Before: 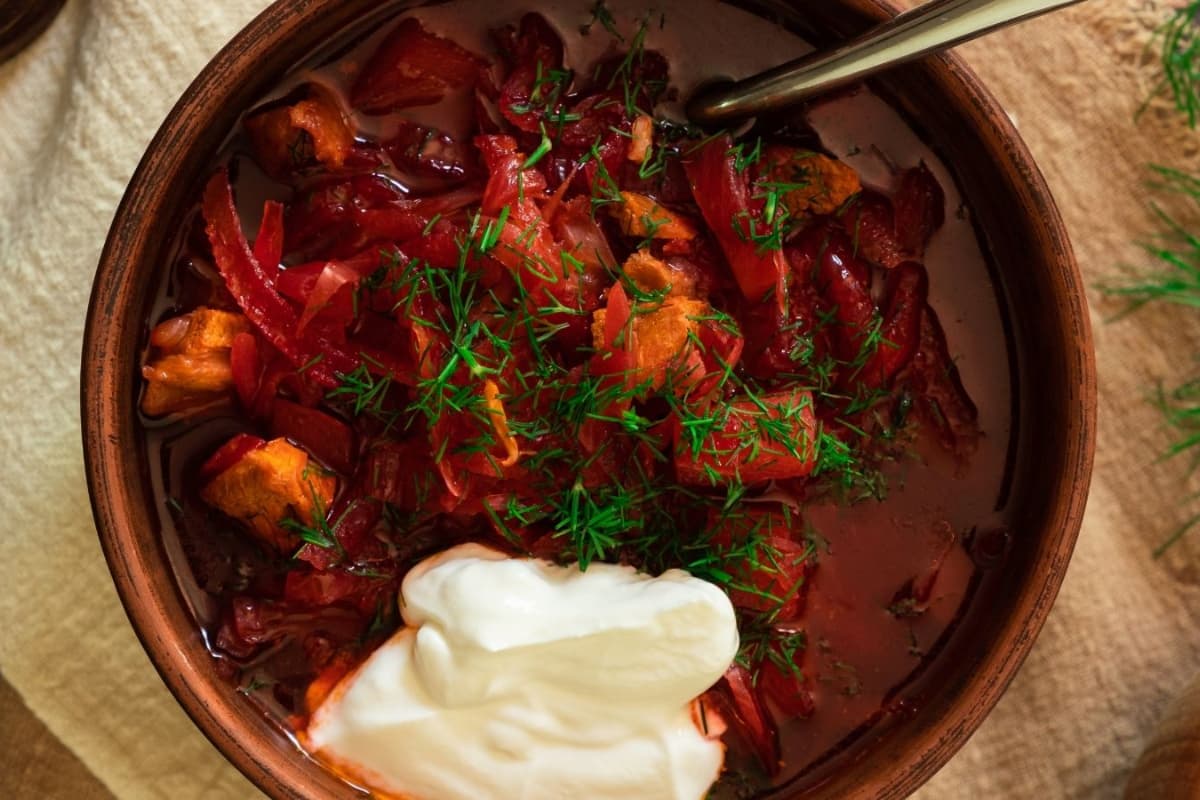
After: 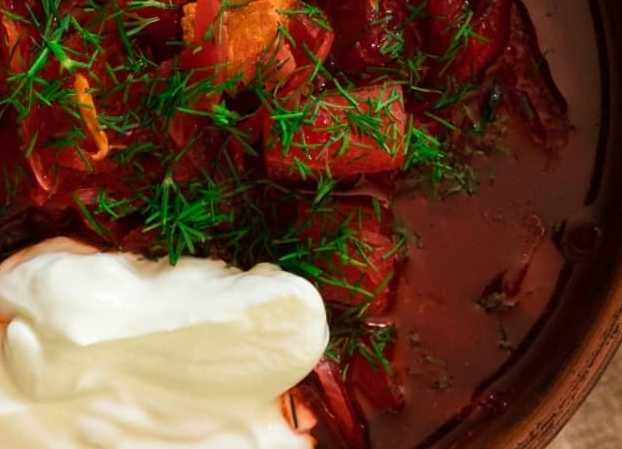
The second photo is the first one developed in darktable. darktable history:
crop: left 34.217%, top 38.374%, right 13.881%, bottom 5.389%
